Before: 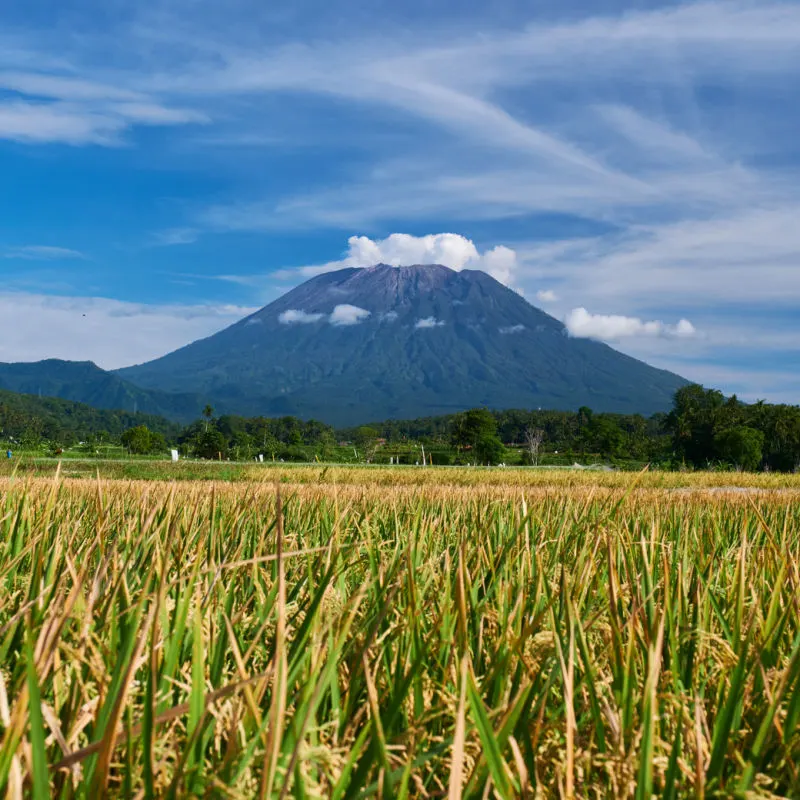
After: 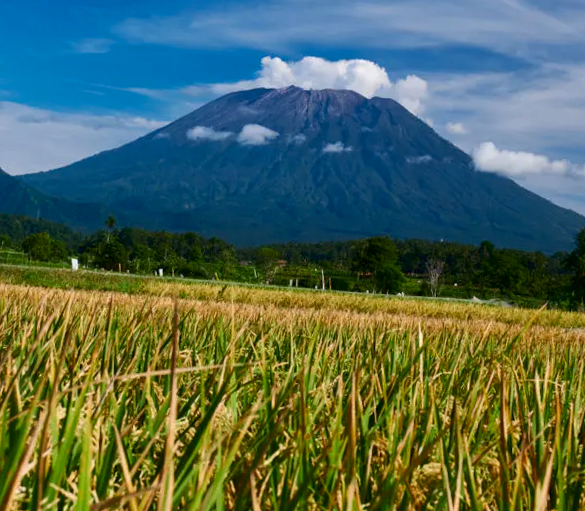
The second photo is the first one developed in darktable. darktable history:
contrast brightness saturation: contrast 0.066, brightness -0.127, saturation 0.059
crop and rotate: angle -3.54°, left 9.908%, top 20.477%, right 12.496%, bottom 11.804%
